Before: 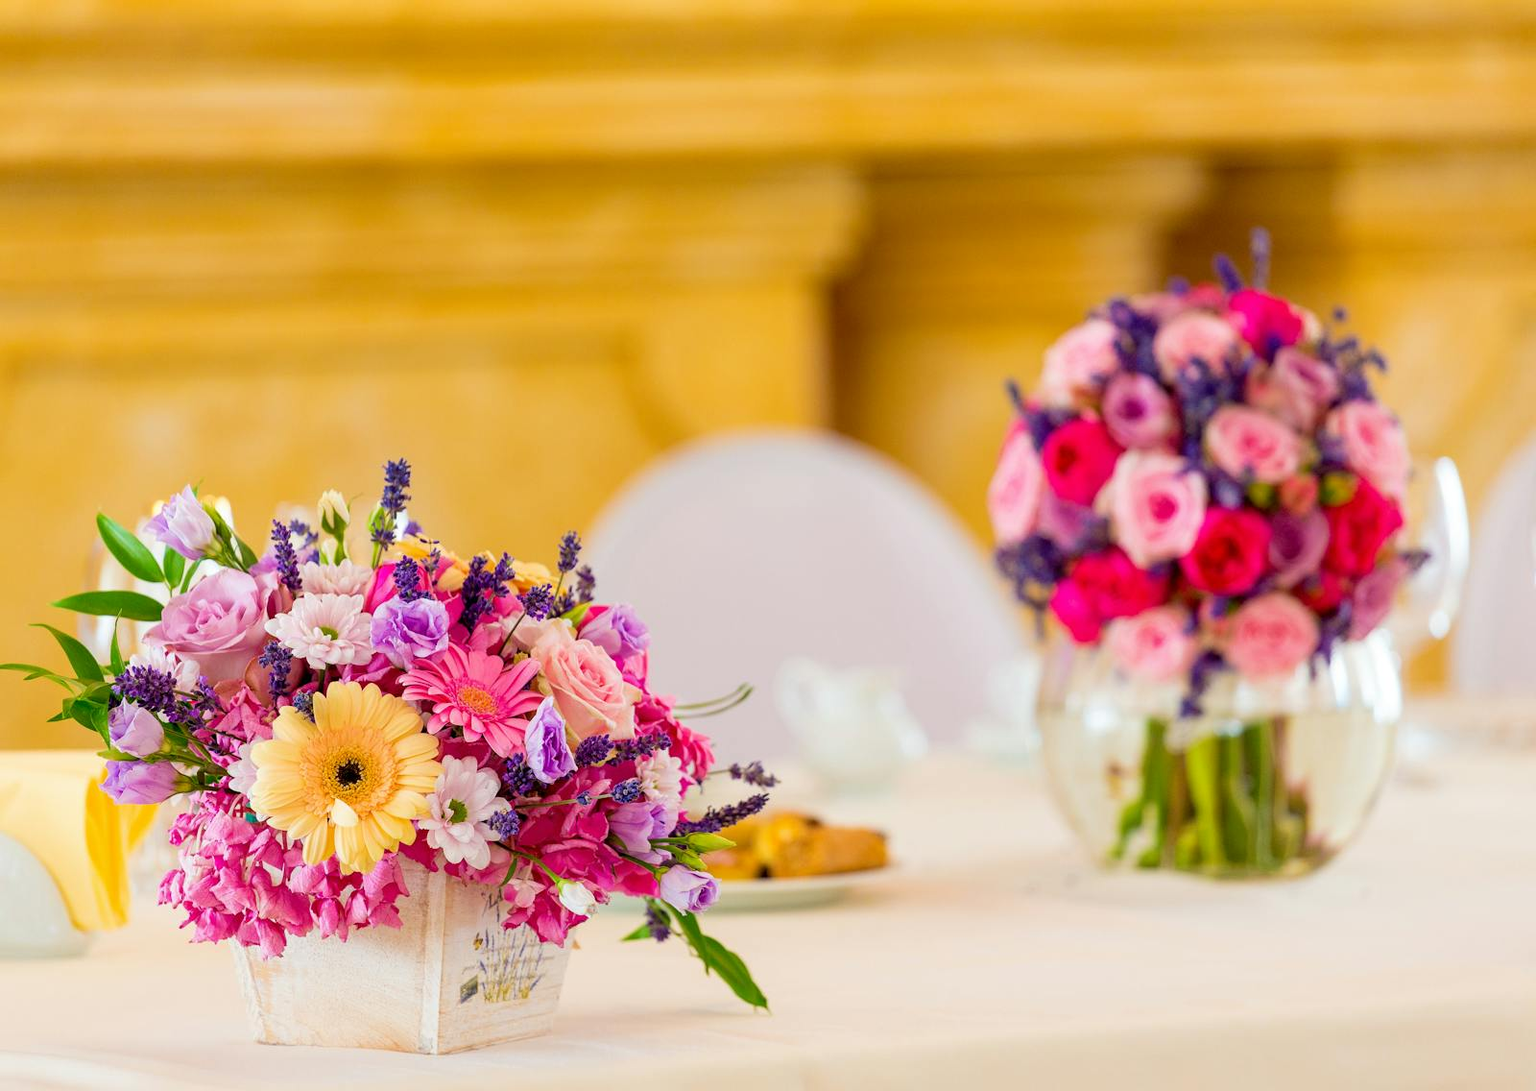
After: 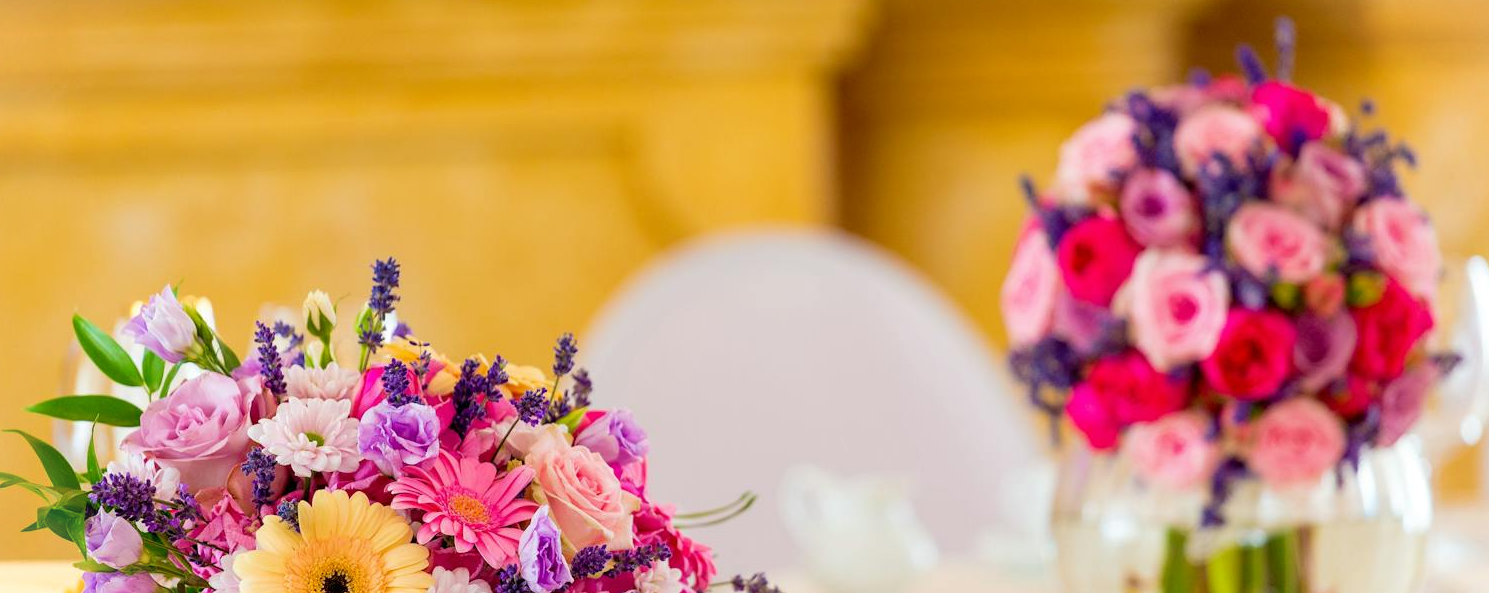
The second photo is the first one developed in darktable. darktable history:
crop: left 1.793%, top 19.398%, right 5.124%, bottom 28.364%
vignetting: fall-off start 97.47%, fall-off radius 100.92%, brightness 0.297, saturation 0.003, width/height ratio 1.37
